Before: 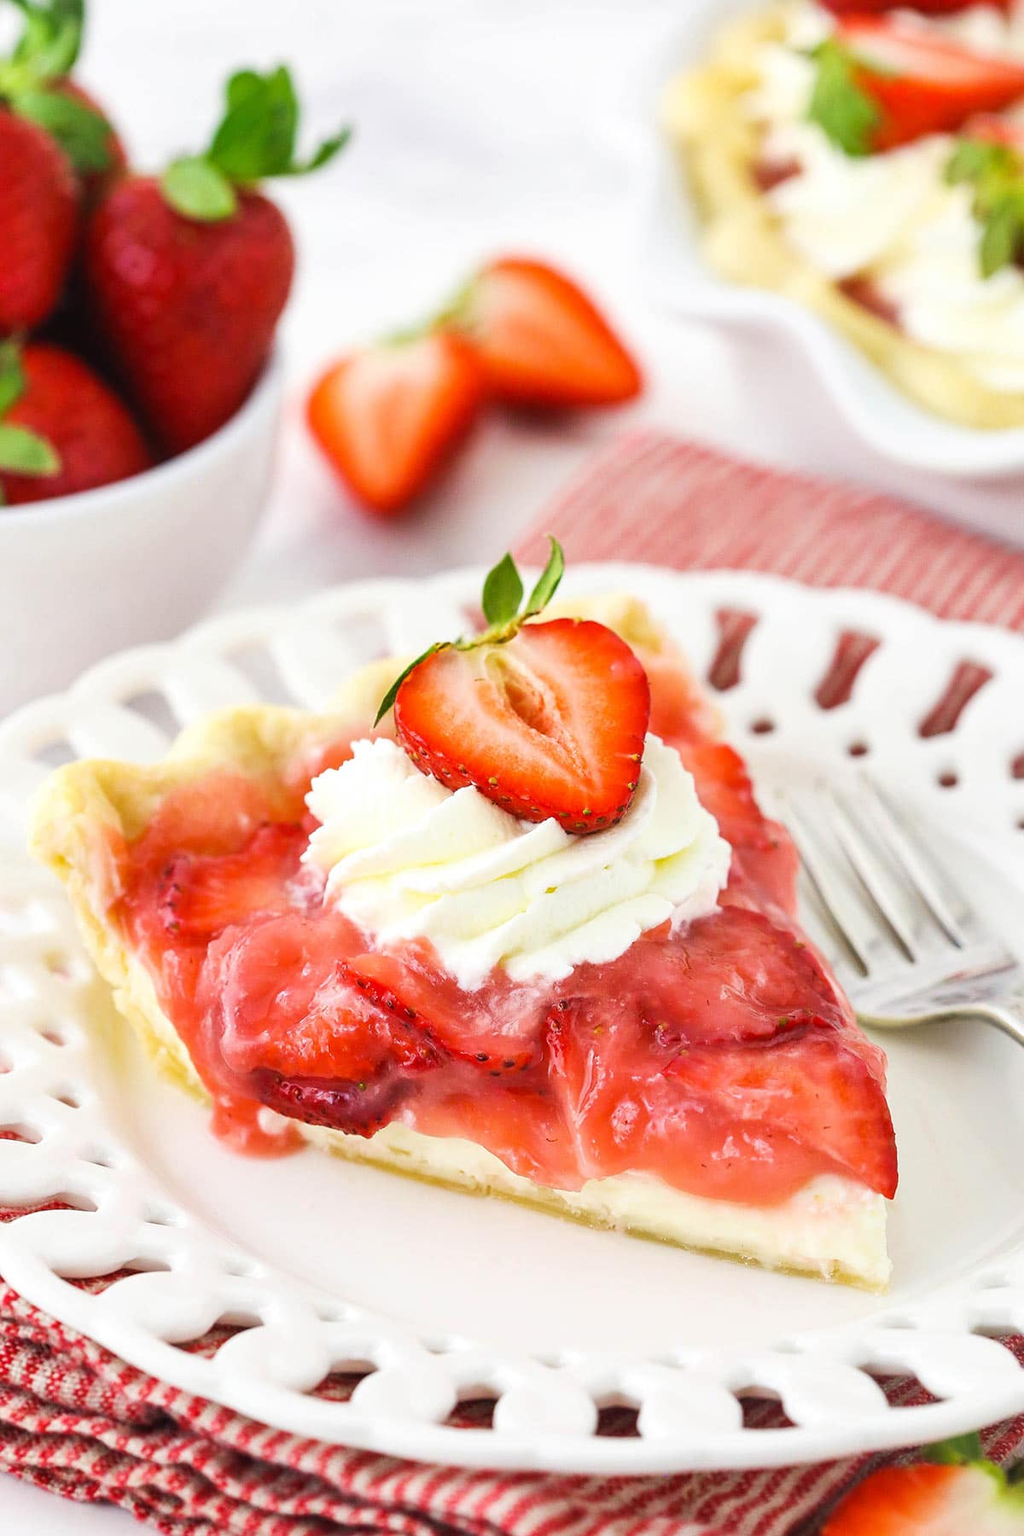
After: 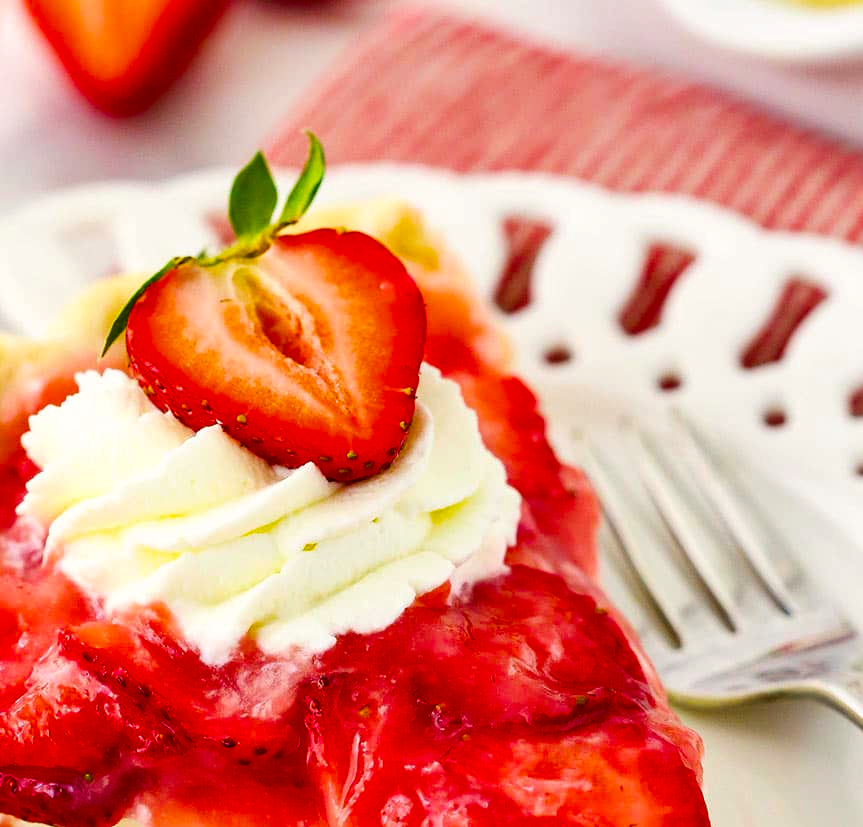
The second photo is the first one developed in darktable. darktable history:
contrast brightness saturation: contrast 0.066, brightness -0.134, saturation 0.062
crop and rotate: left 28.003%, top 27.604%, bottom 26.442%
color correction: highlights a* 0.757, highlights b* 2.83, saturation 1.06
color balance rgb: power › hue 73.01°, perceptual saturation grading › global saturation 25.618%, global vibrance 20%
